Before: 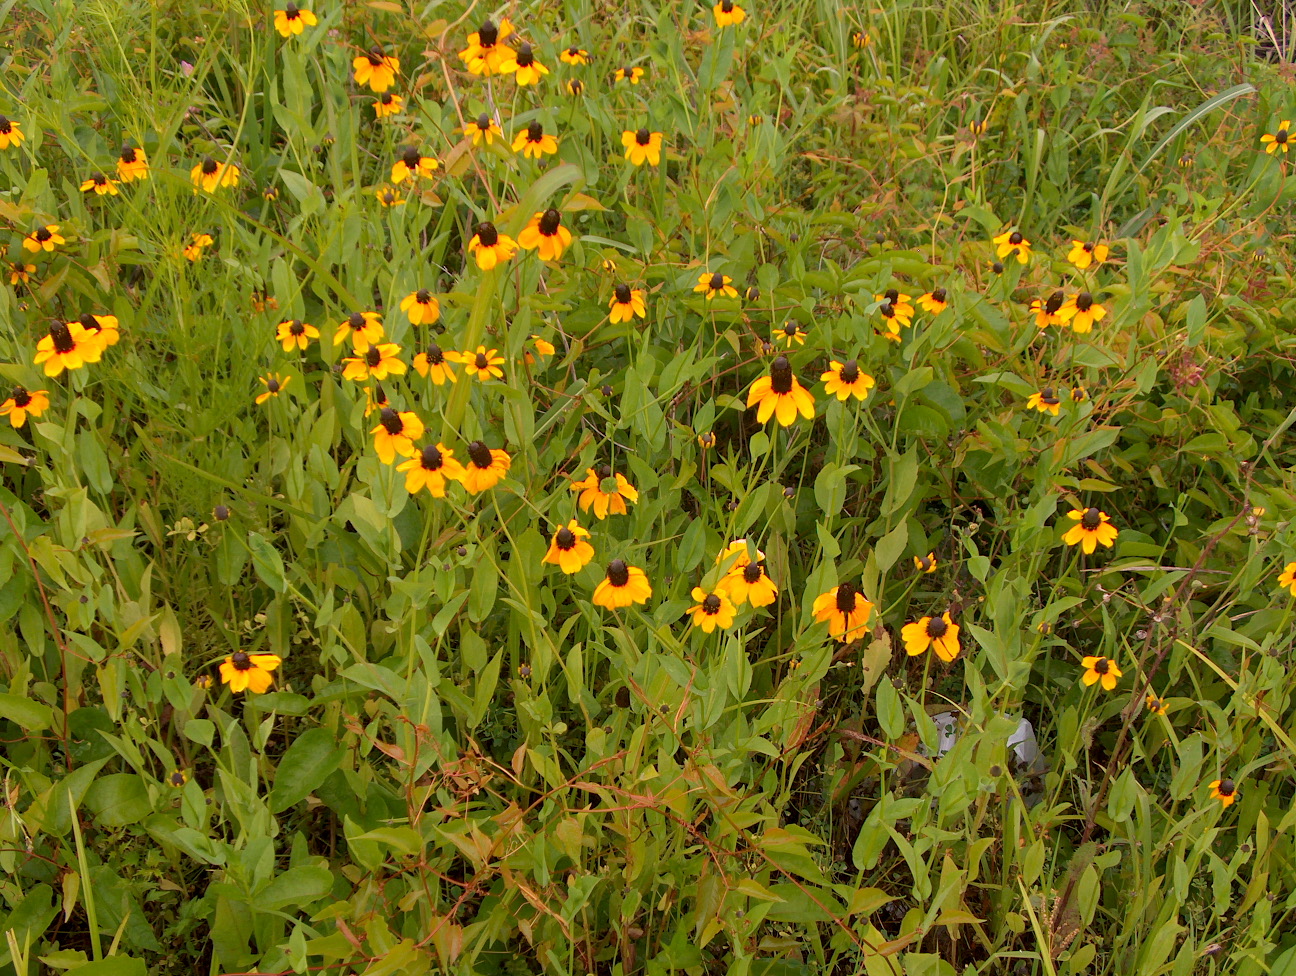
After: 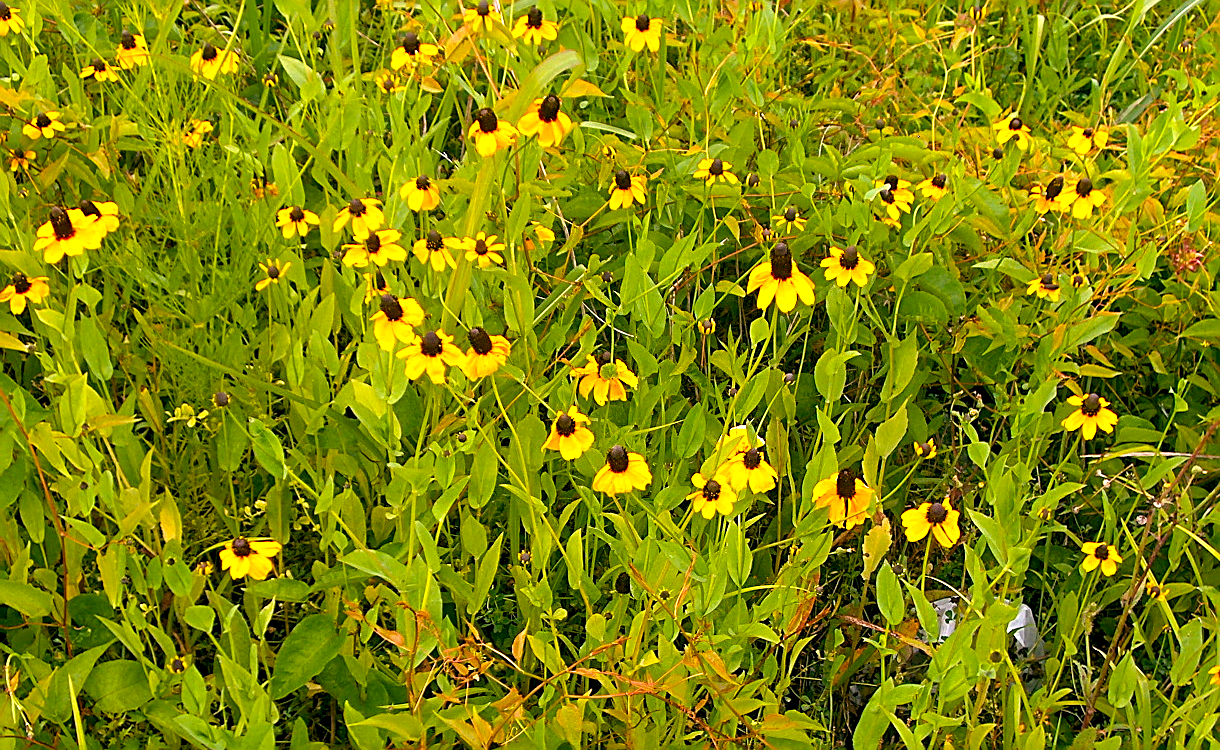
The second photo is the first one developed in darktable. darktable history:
local contrast: mode bilateral grid, contrast 20, coarseness 50, detail 119%, midtone range 0.2
crop and rotate: angle 0.043°, top 11.709%, right 5.768%, bottom 11.272%
color balance rgb: shadows lift › hue 86.51°, highlights gain › luminance 10.224%, global offset › luminance -0.317%, global offset › chroma 0.113%, global offset › hue 167.4°, perceptual saturation grading › global saturation 29.478%, perceptual brilliance grading › global brilliance 20.192%
sharpen: amount 0.992
